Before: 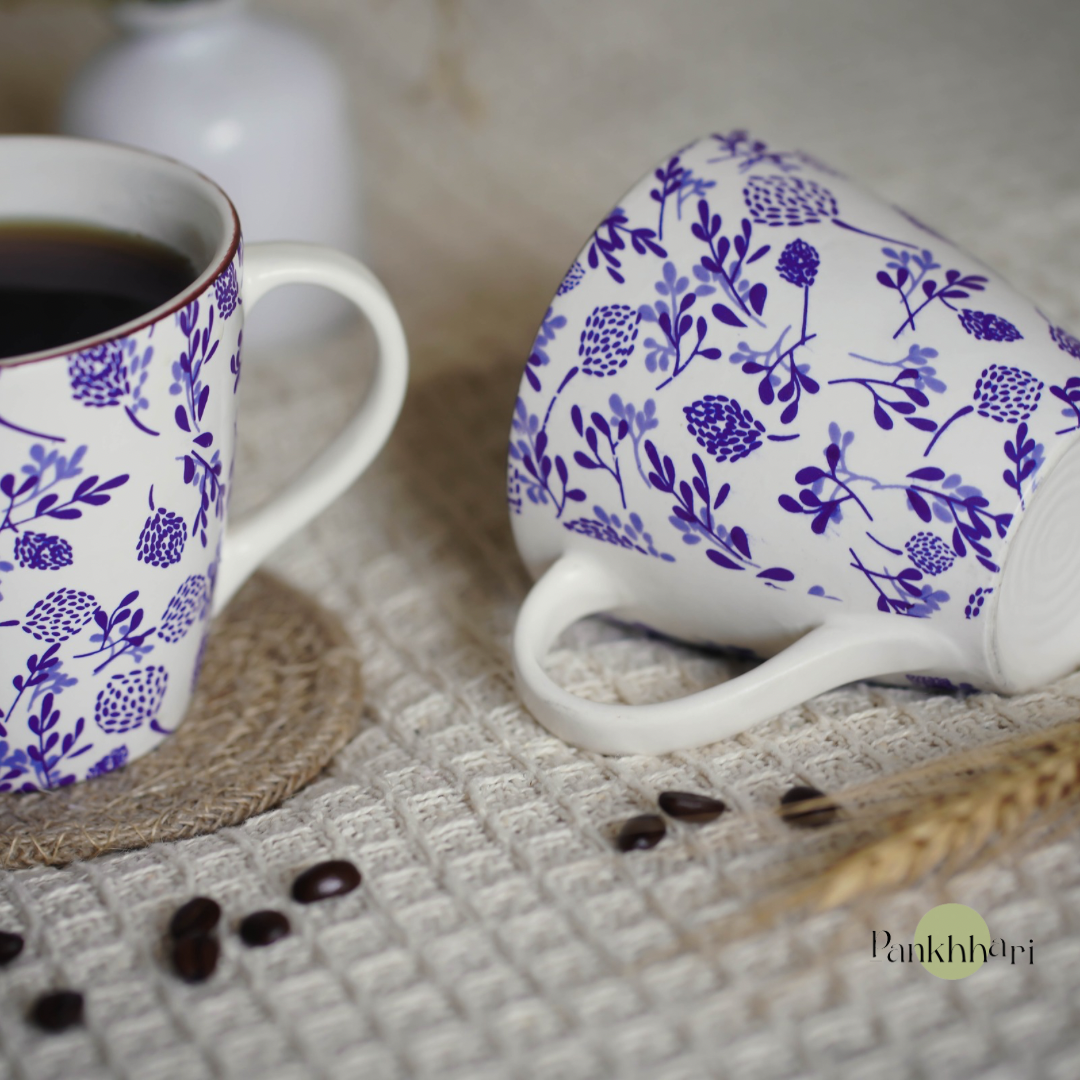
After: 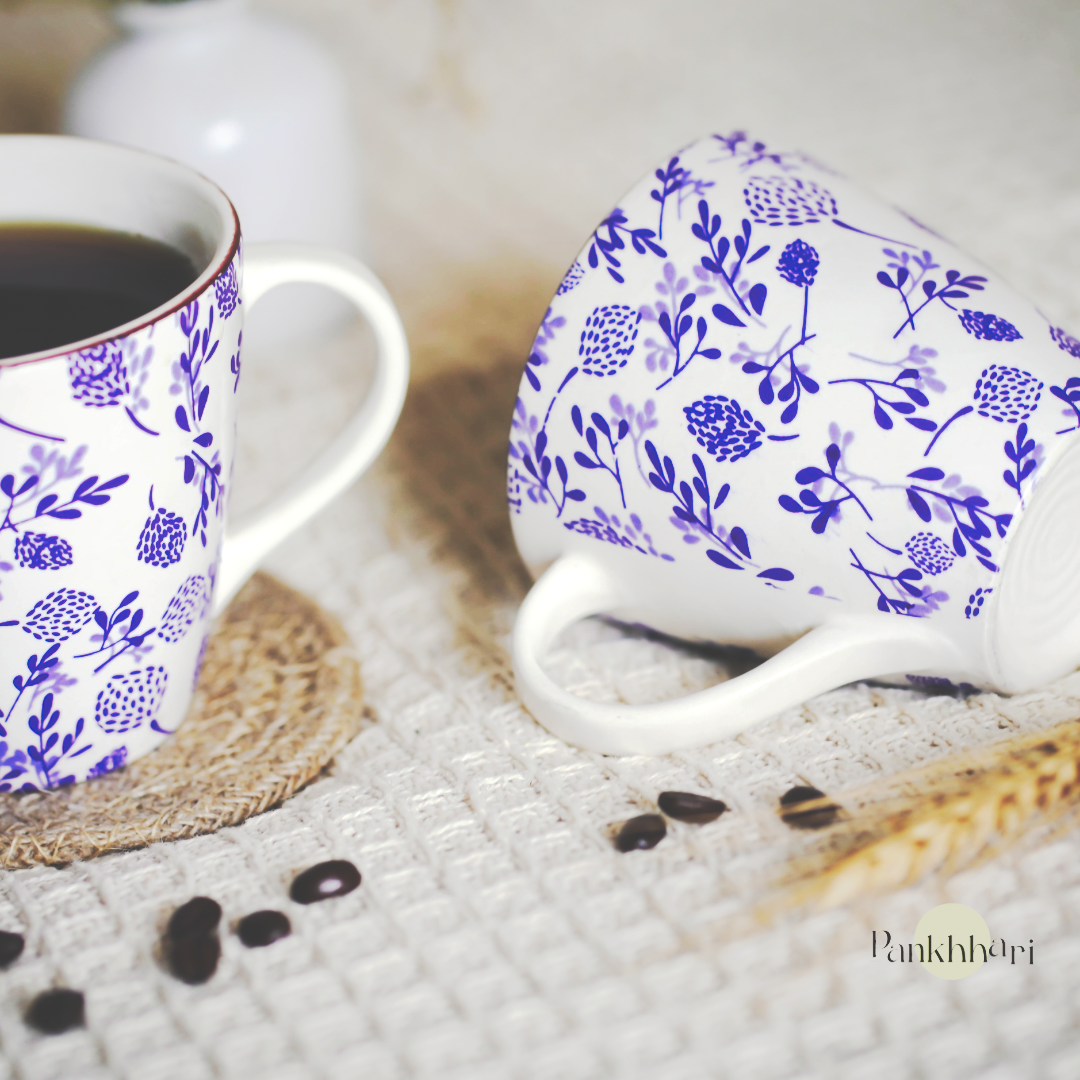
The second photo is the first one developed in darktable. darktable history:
exposure: black level correction -0.07, exposure 0.503 EV, compensate exposure bias true, compensate highlight preservation false
tone curve: curves: ch0 [(0, 0) (0.003, 0.002) (0.011, 0.002) (0.025, 0.002) (0.044, 0.007) (0.069, 0.014) (0.1, 0.026) (0.136, 0.04) (0.177, 0.061) (0.224, 0.1) (0.277, 0.151) (0.335, 0.198) (0.399, 0.272) (0.468, 0.387) (0.543, 0.553) (0.623, 0.716) (0.709, 0.8) (0.801, 0.855) (0.898, 0.897) (1, 1)], preserve colors none
